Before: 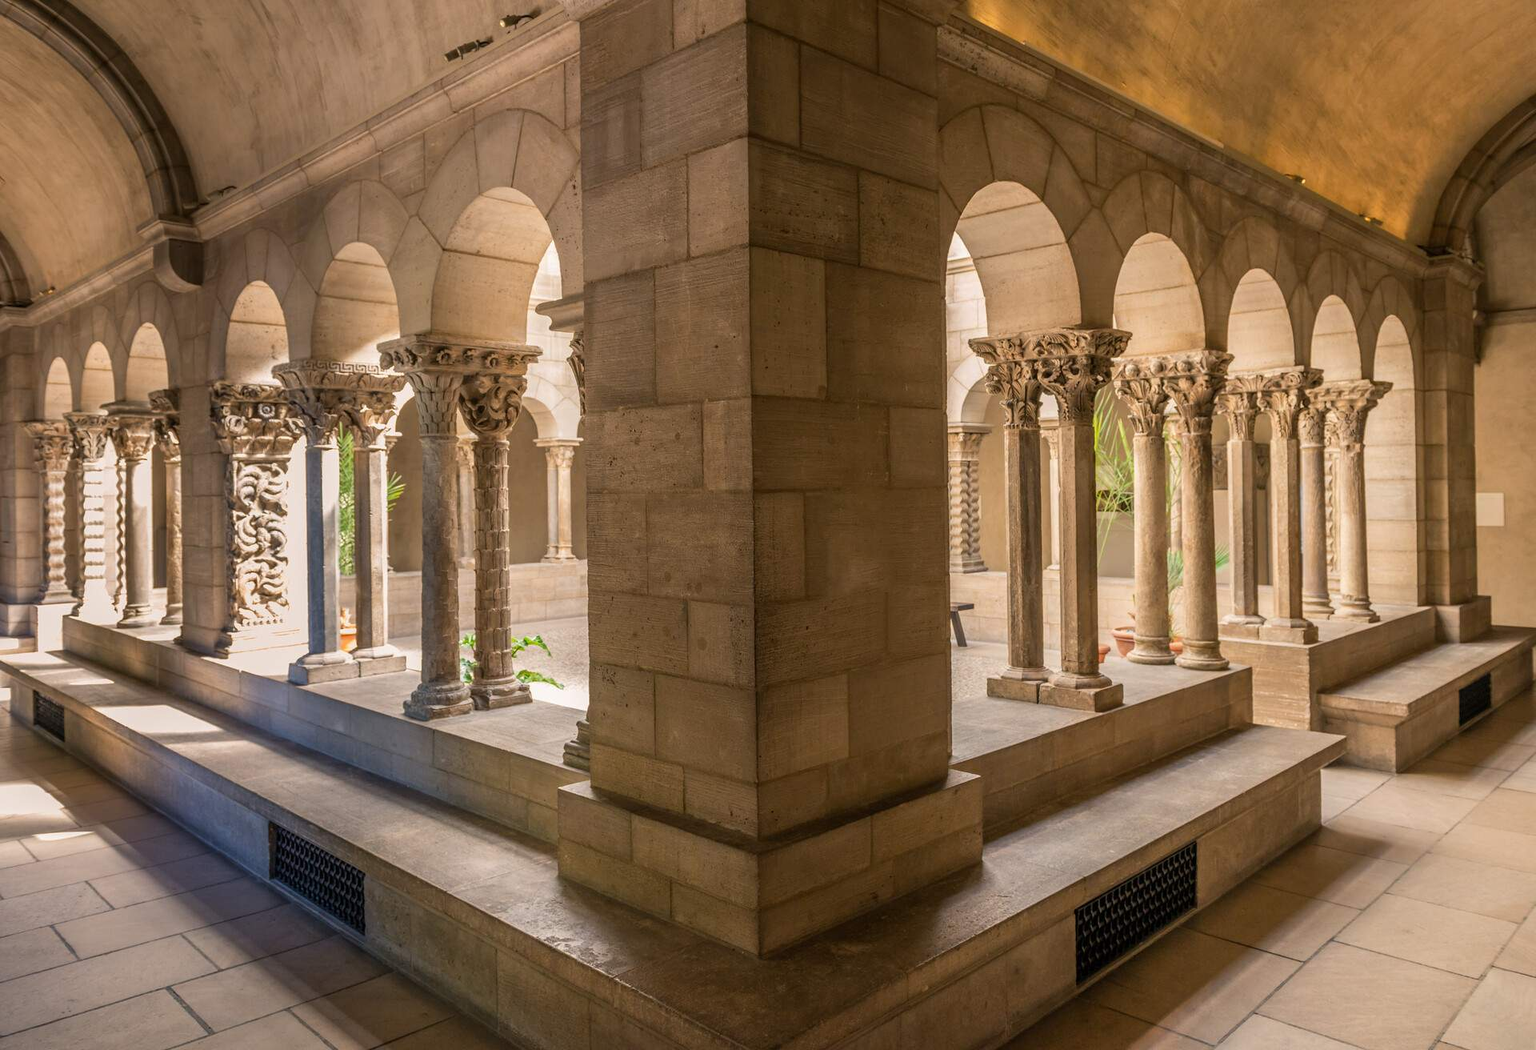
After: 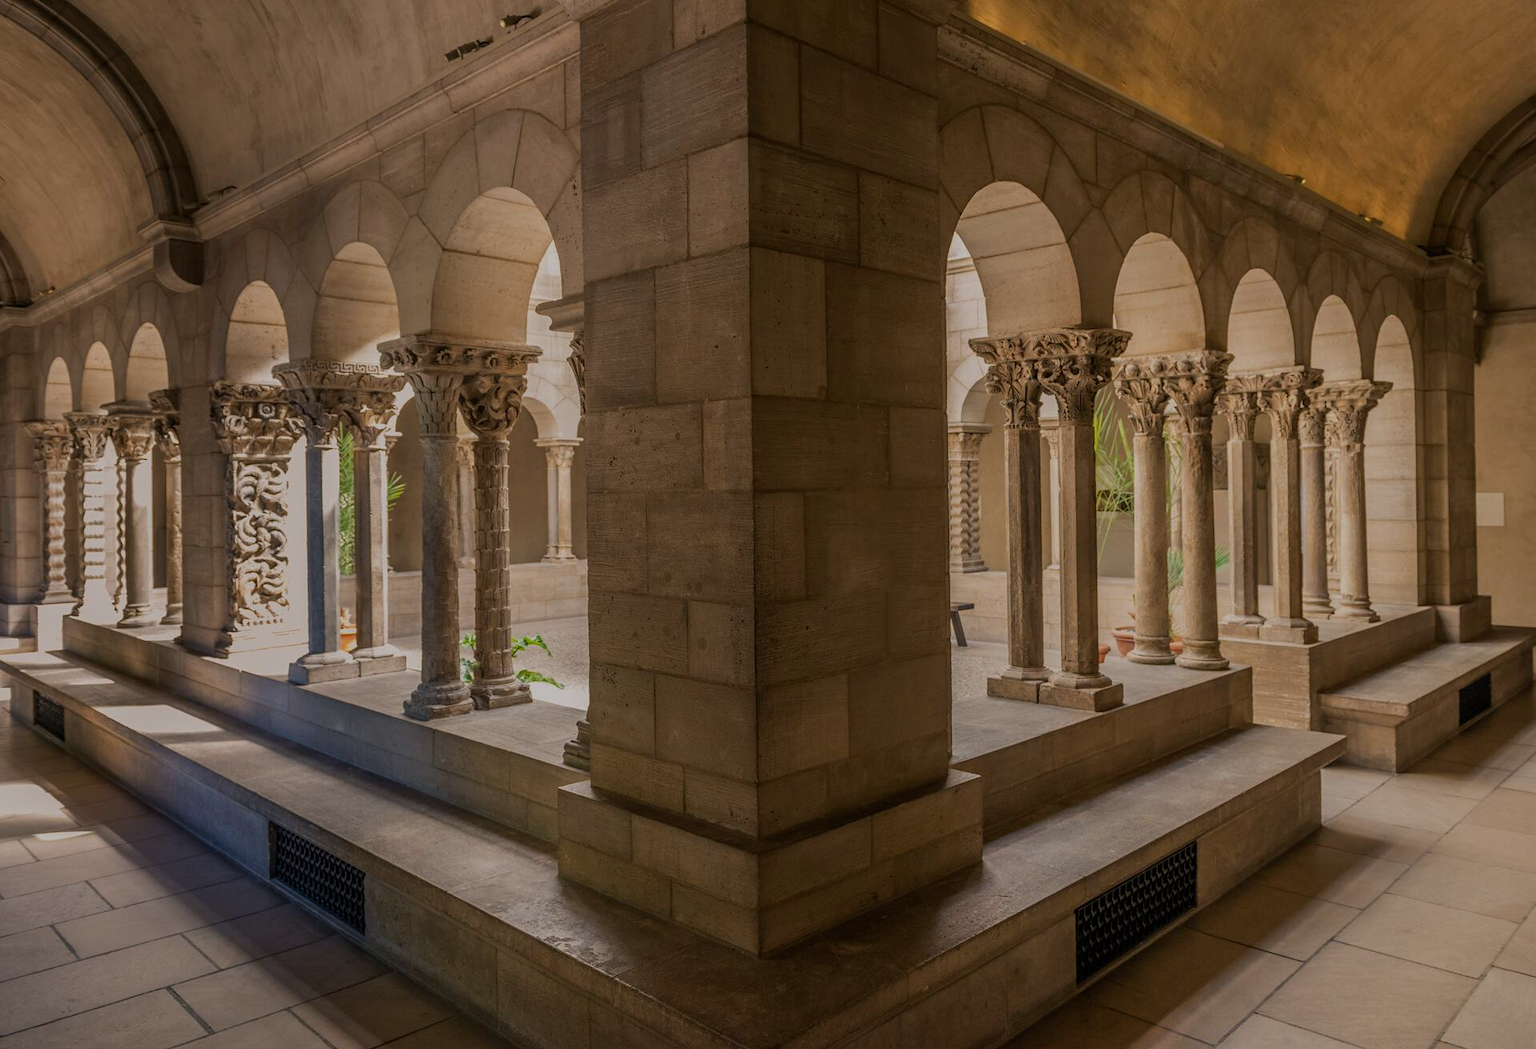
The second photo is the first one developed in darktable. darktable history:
exposure: exposure -0.913 EV, compensate highlight preservation false
